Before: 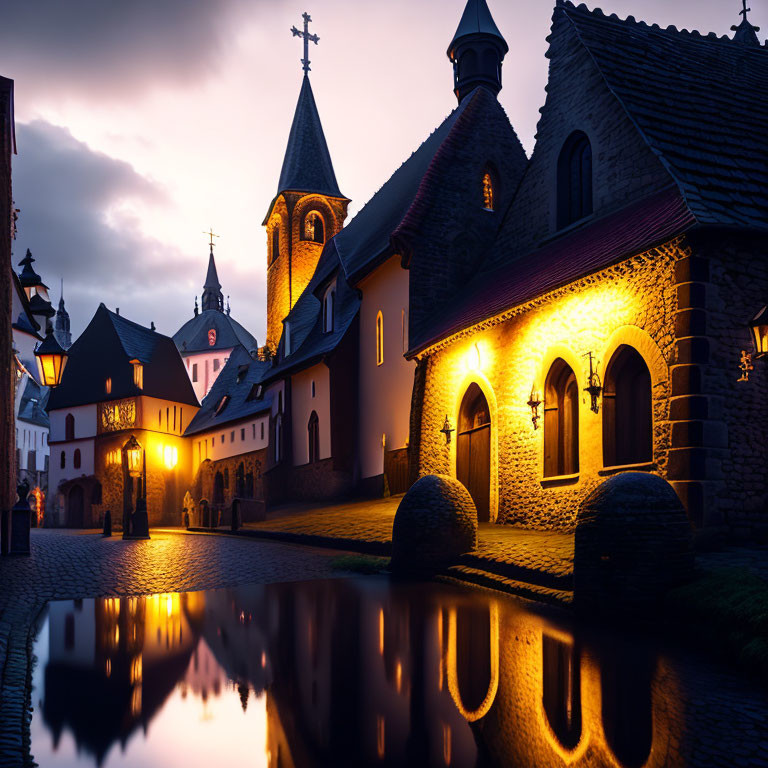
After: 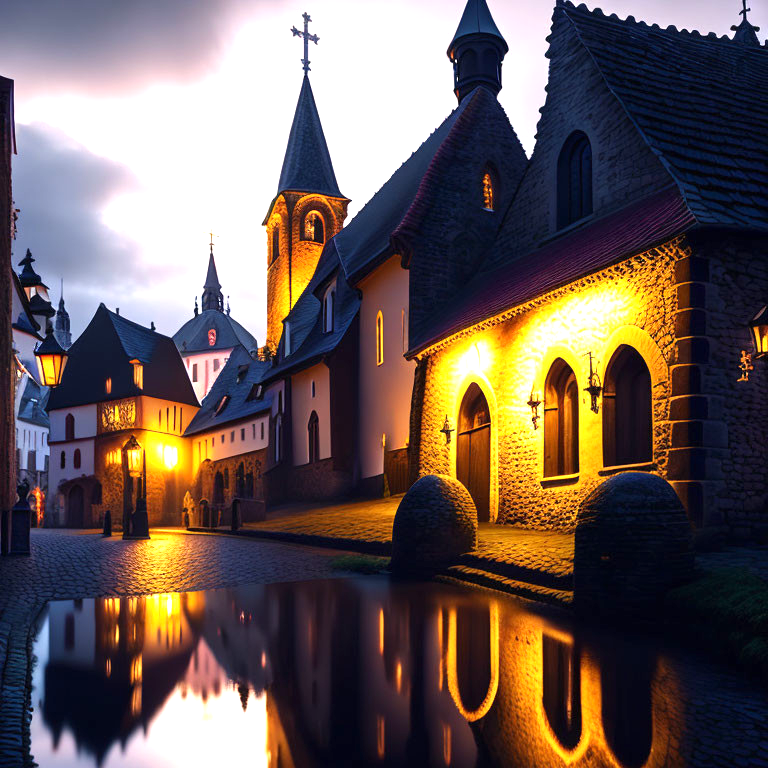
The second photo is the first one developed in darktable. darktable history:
tone equalizer: smoothing diameter 2.09%, edges refinement/feathering 18.17, mask exposure compensation -1.57 EV, filter diffusion 5
exposure: black level correction 0, exposure 0.699 EV, compensate highlight preservation false
